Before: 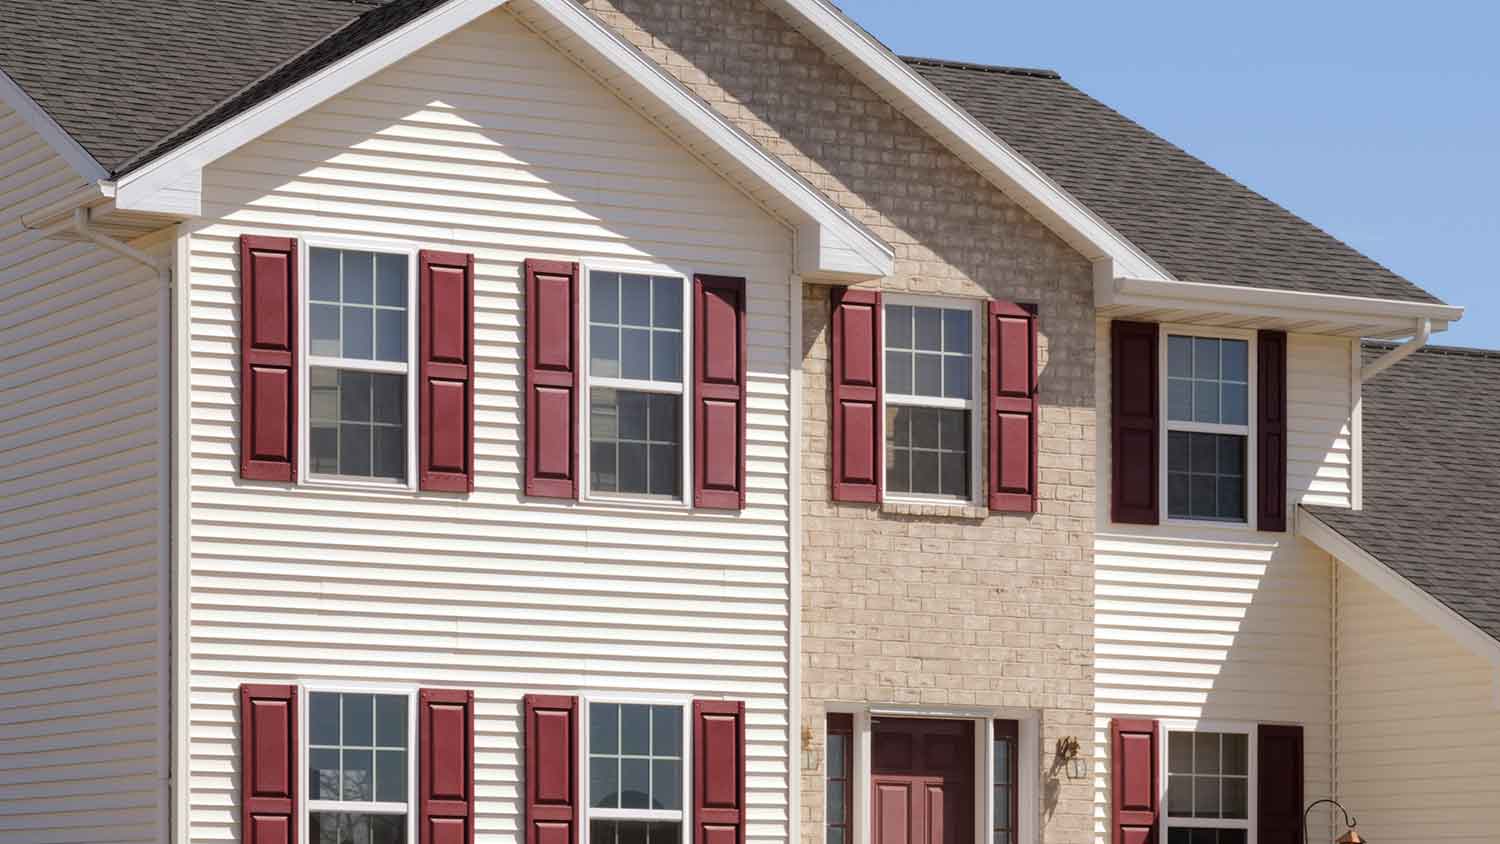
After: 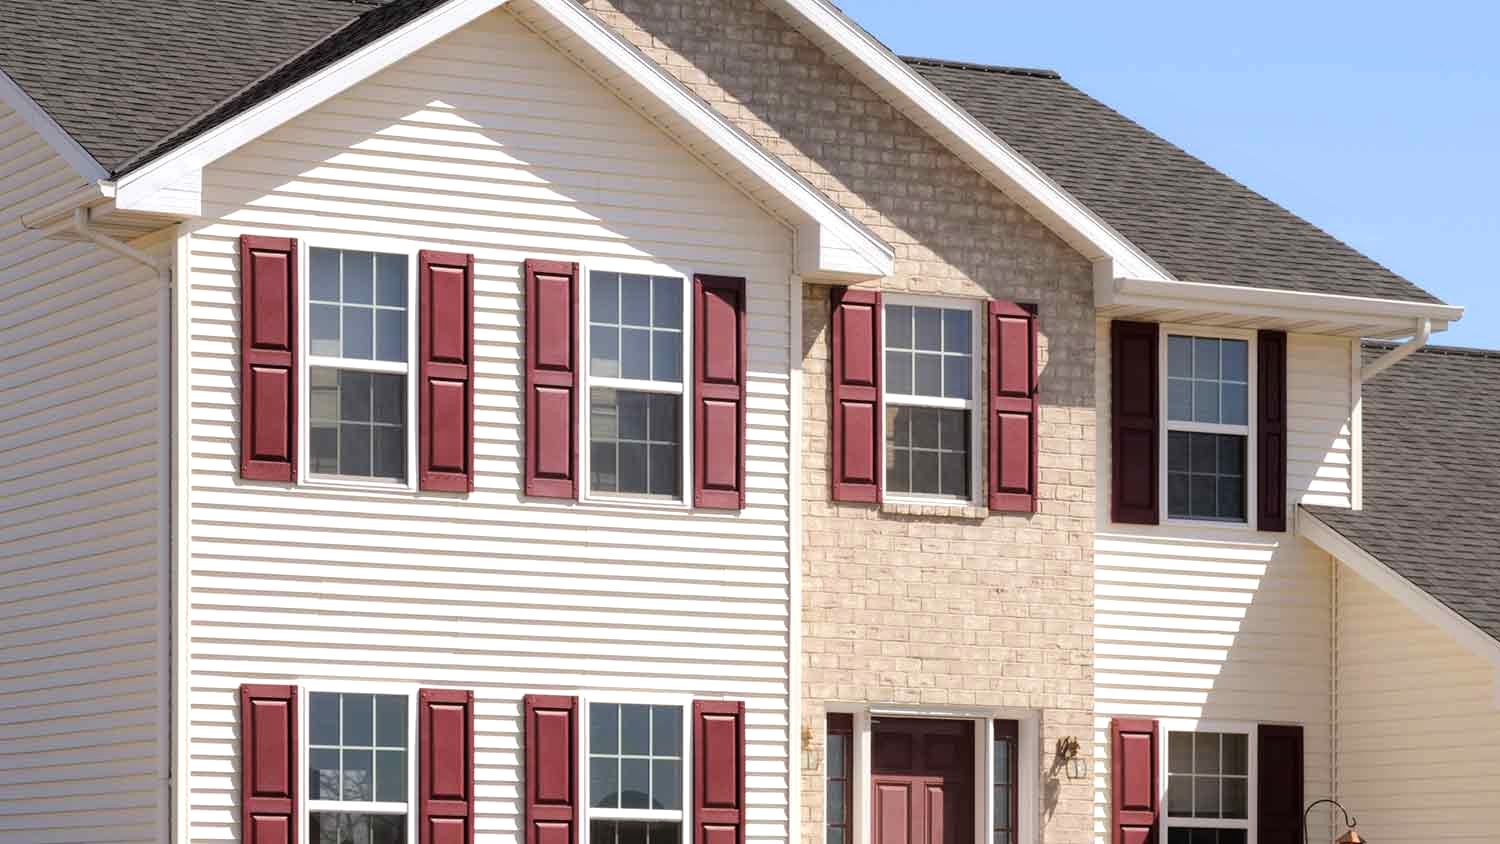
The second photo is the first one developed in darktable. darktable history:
tone equalizer: -8 EV -0.416 EV, -7 EV -0.413 EV, -6 EV -0.321 EV, -5 EV -0.246 EV, -3 EV 0.207 EV, -2 EV 0.346 EV, -1 EV 0.371 EV, +0 EV 0.439 EV
